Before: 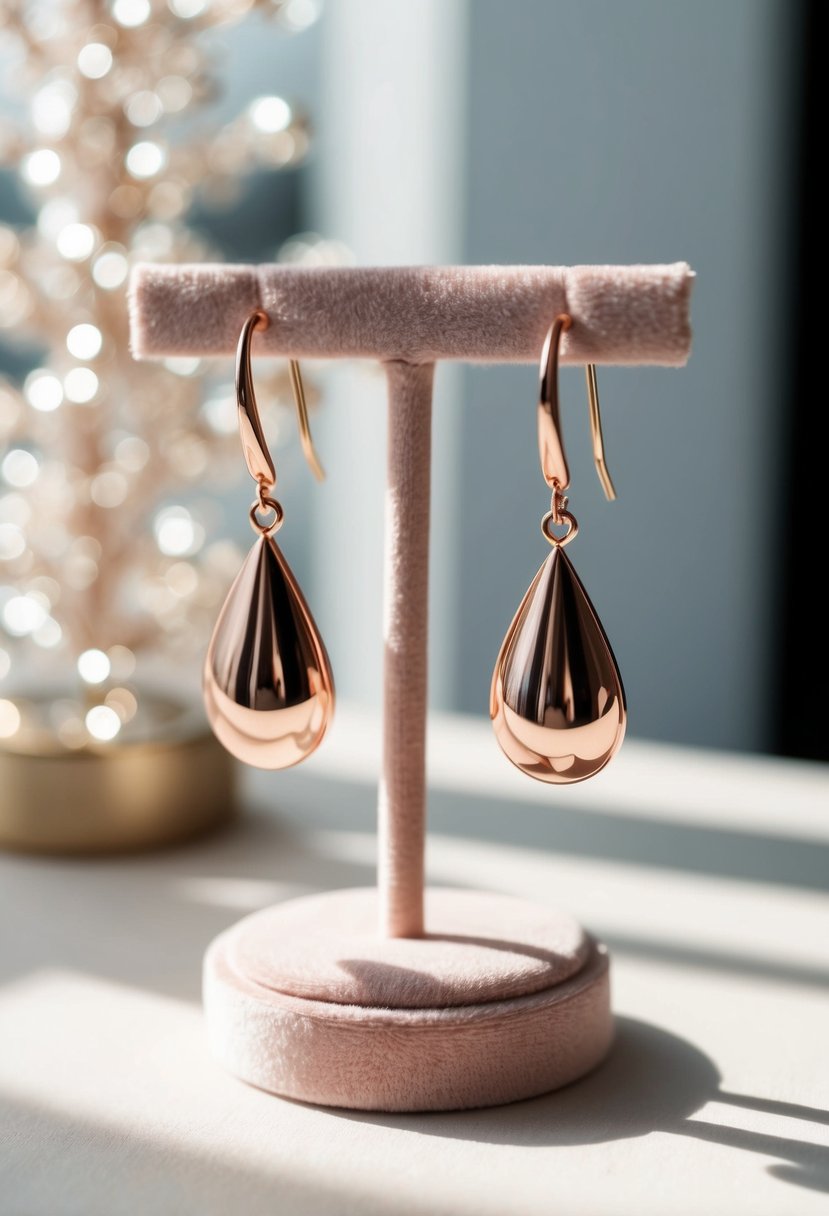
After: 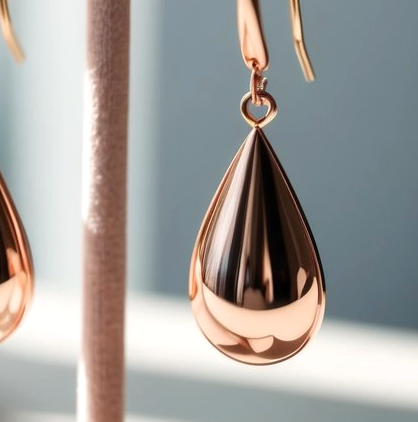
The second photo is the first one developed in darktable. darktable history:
crop: left 36.376%, top 34.502%, right 13.148%, bottom 30.753%
exposure: black level correction 0, exposure 0.2 EV, compensate highlight preservation false
